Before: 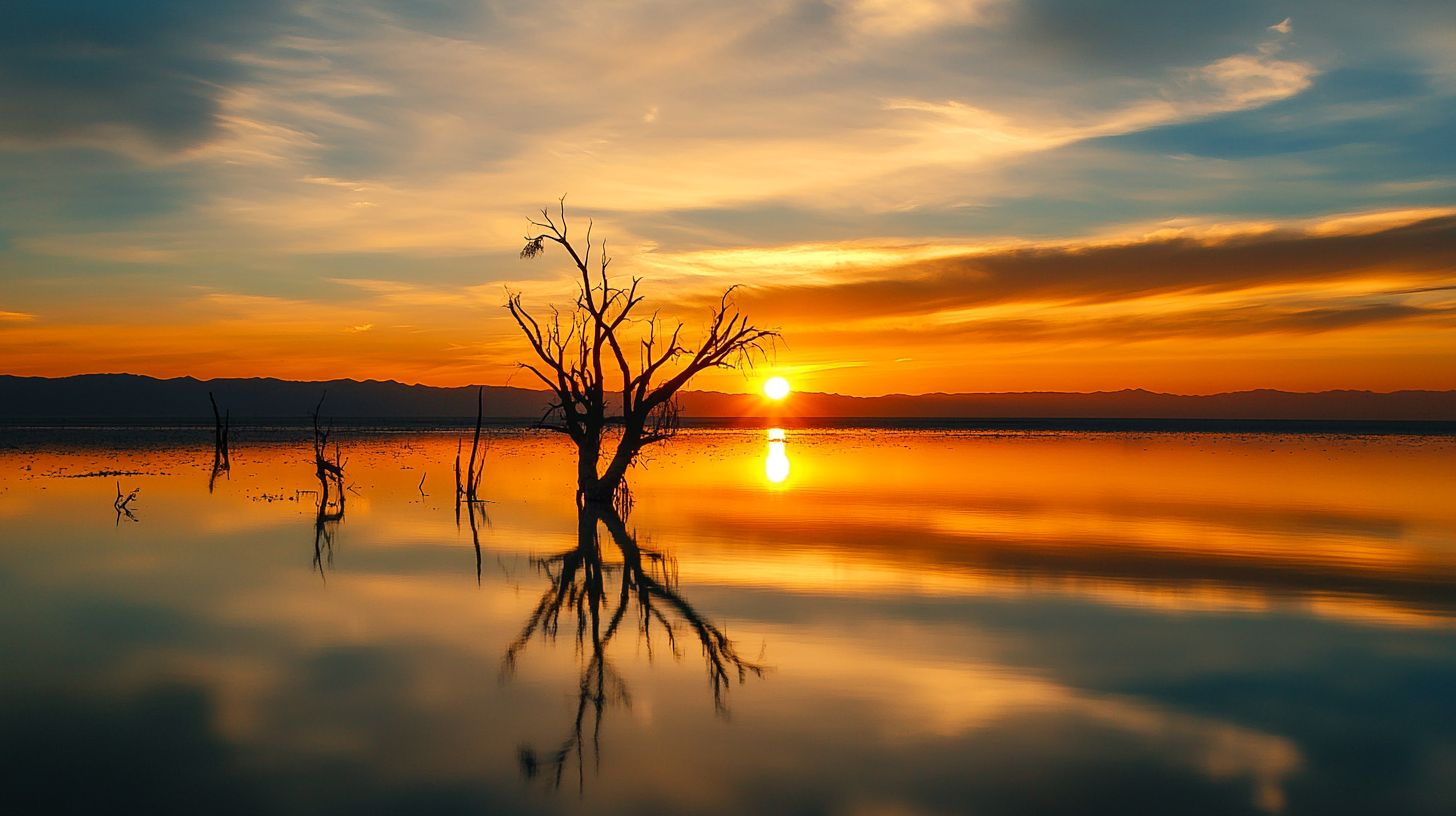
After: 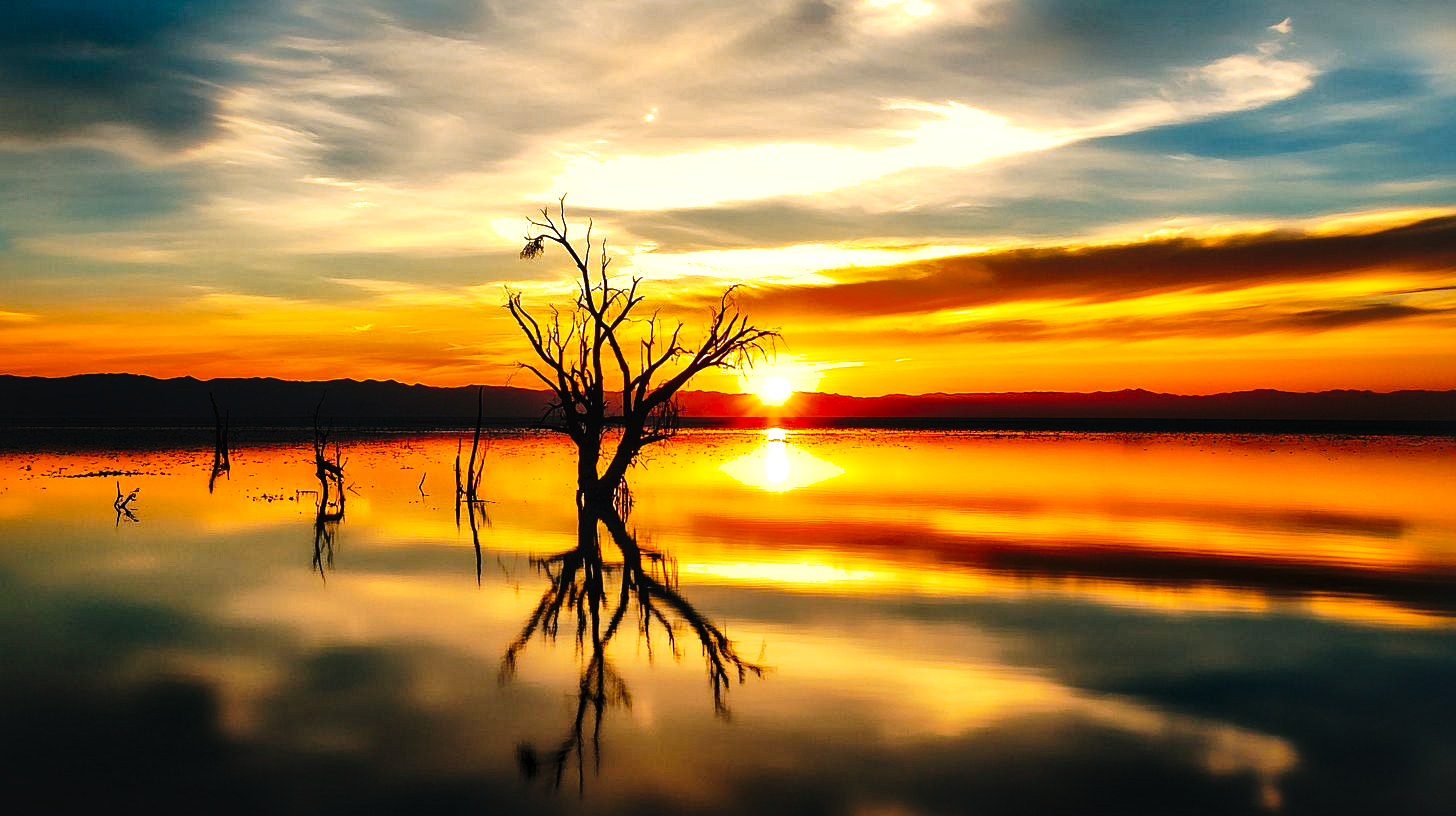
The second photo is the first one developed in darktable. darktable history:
tone equalizer: -8 EV -1.1 EV, -7 EV -0.99 EV, -6 EV -0.827 EV, -5 EV -0.592 EV, -3 EV 0.58 EV, -2 EV 0.879 EV, -1 EV 1 EV, +0 EV 1.08 EV, edges refinement/feathering 500, mask exposure compensation -1.57 EV, preserve details no
tone curve: curves: ch0 [(0, 0.014) (0.17, 0.099) (0.392, 0.438) (0.725, 0.828) (0.872, 0.918) (1, 0.981)]; ch1 [(0, 0) (0.402, 0.36) (0.489, 0.491) (0.5, 0.503) (0.515, 0.52) (0.545, 0.574) (0.615, 0.662) (0.701, 0.725) (1, 1)]; ch2 [(0, 0) (0.42, 0.458) (0.485, 0.499) (0.503, 0.503) (0.531, 0.542) (0.561, 0.594) (0.644, 0.694) (0.717, 0.753) (1, 0.991)], preserve colors none
shadows and highlights: shadows 39.28, highlights -60.03
local contrast: mode bilateral grid, contrast 20, coarseness 49, detail 144%, midtone range 0.2
